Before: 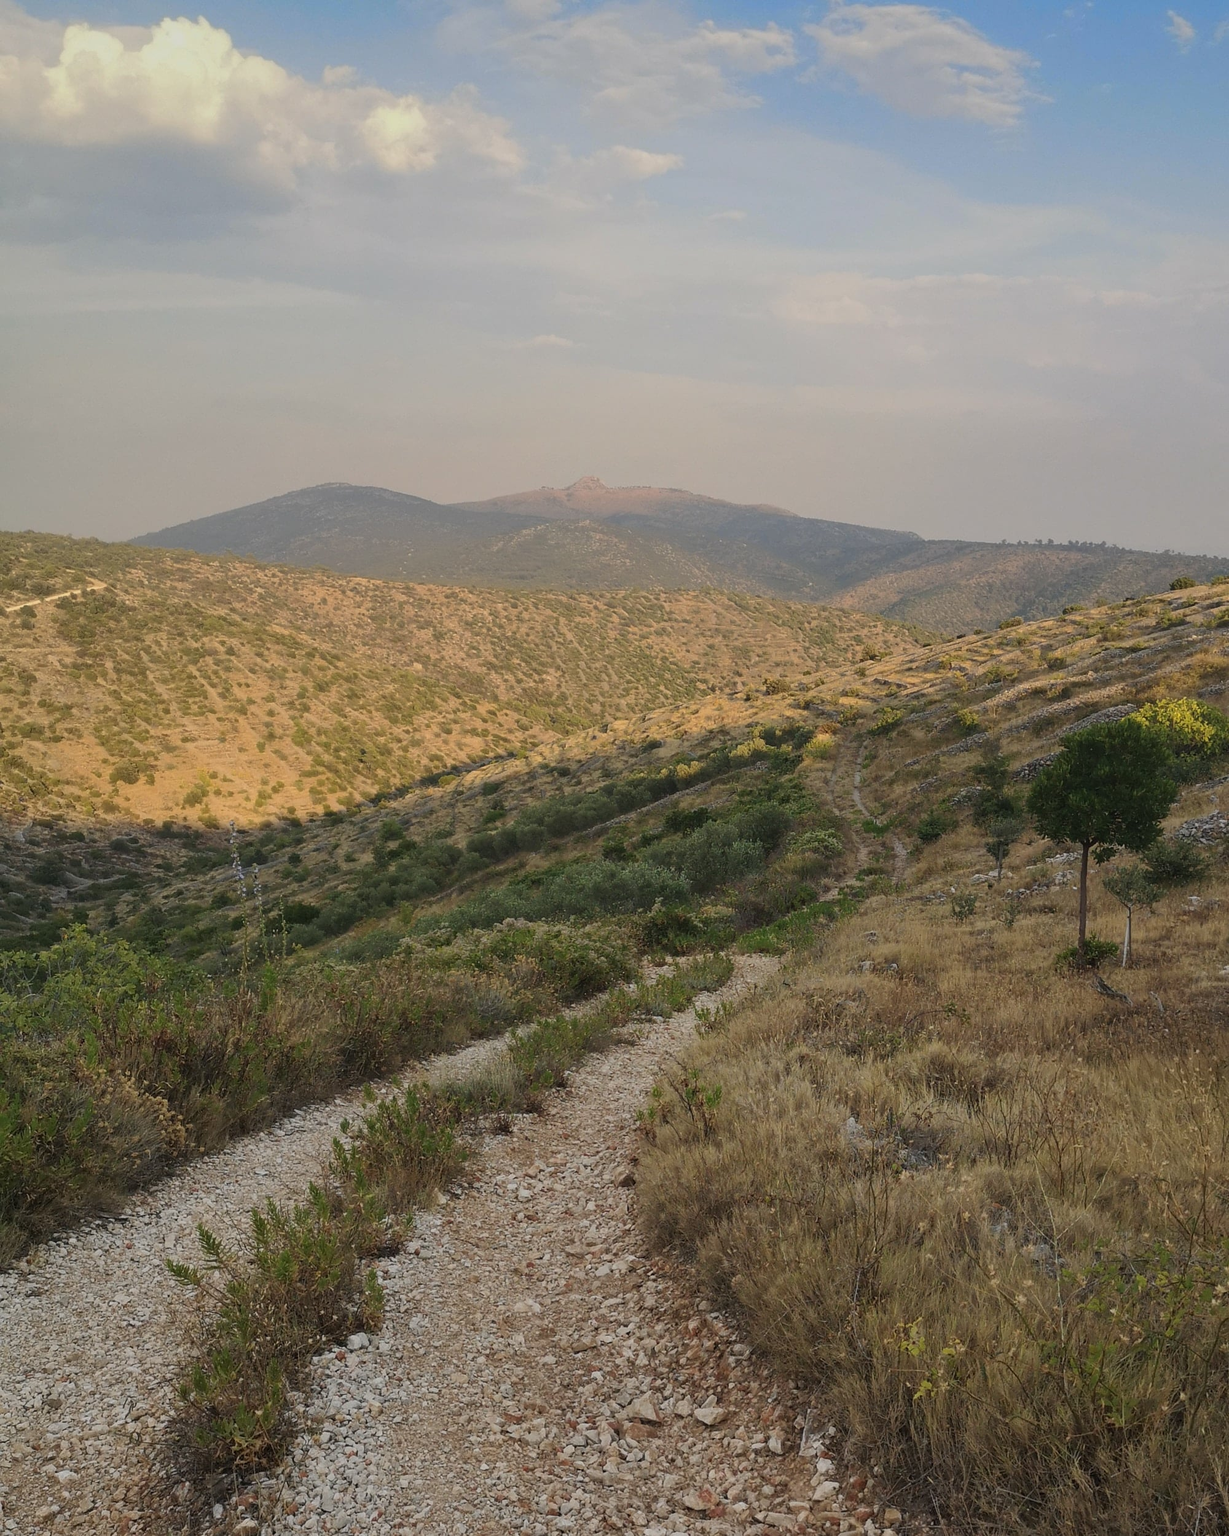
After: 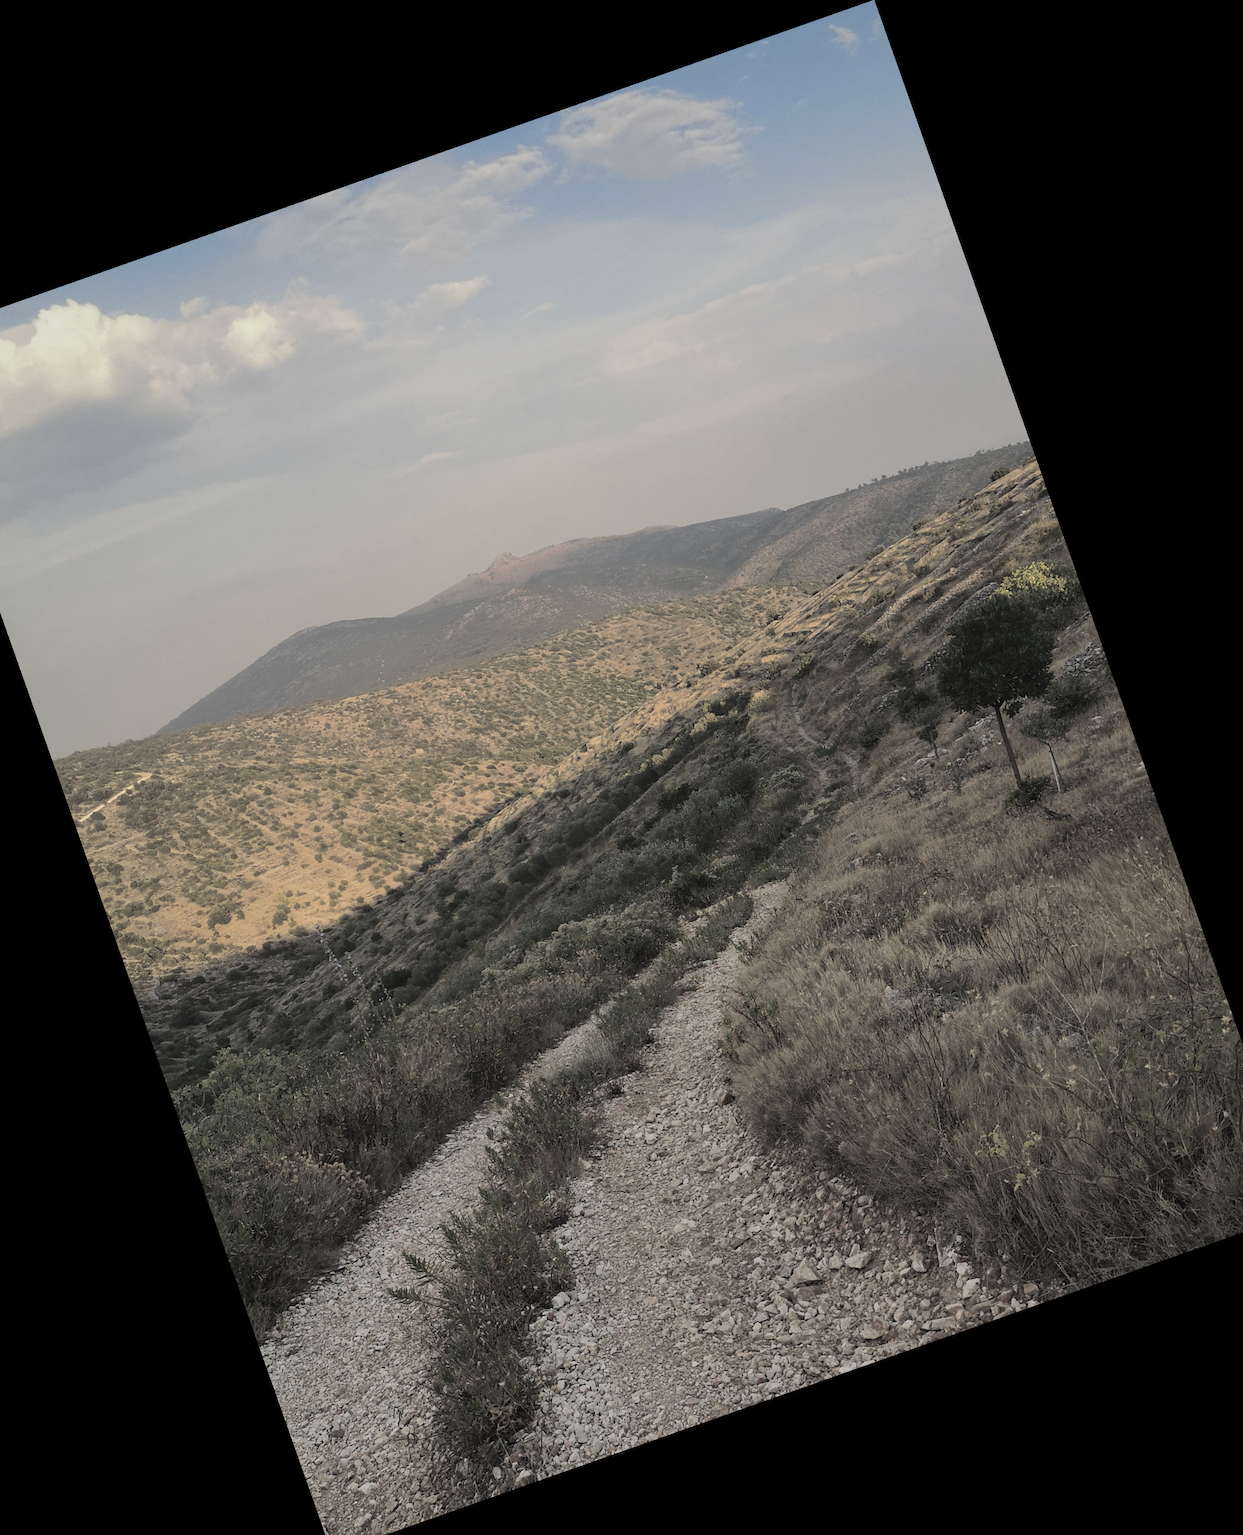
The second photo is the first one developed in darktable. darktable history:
crop and rotate: angle 19.43°, left 6.812%, right 4.125%, bottom 1.087%
velvia: on, module defaults
white balance: emerald 1
contrast brightness saturation: contrast 0.1, saturation -0.36
color correction: saturation 0.8
split-toning: shadows › hue 43.2°, shadows › saturation 0, highlights › hue 50.4°, highlights › saturation 1
